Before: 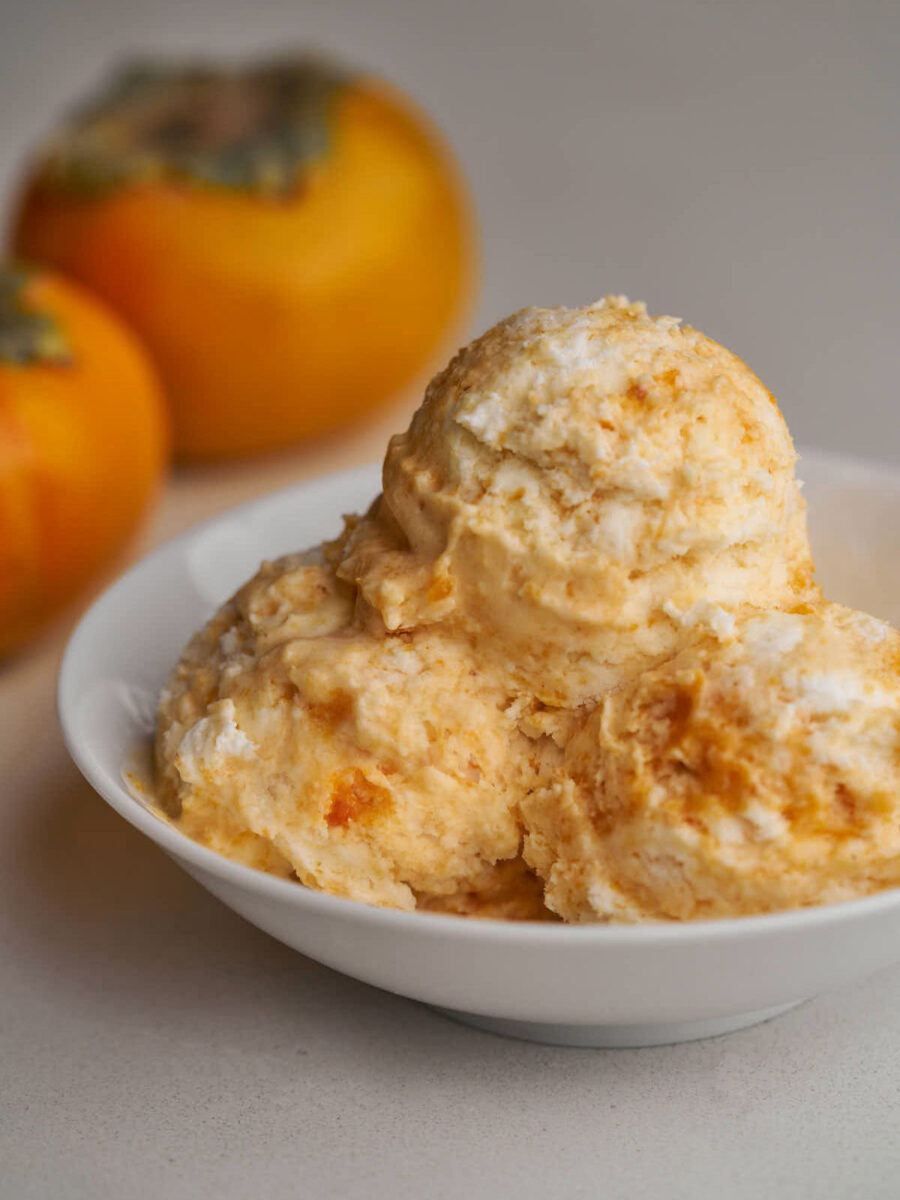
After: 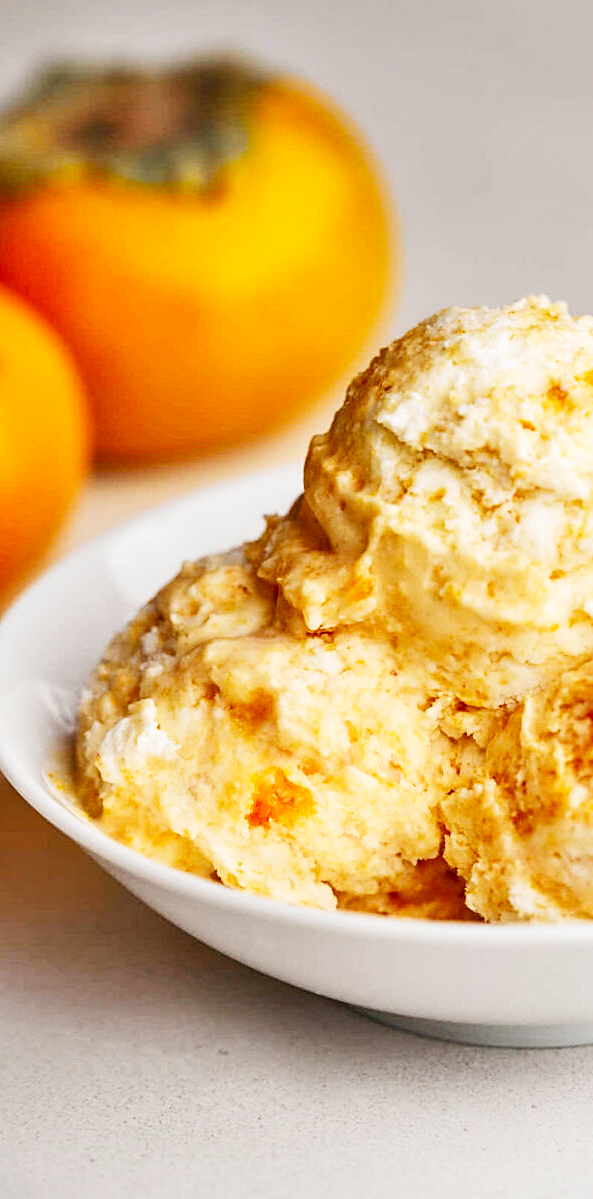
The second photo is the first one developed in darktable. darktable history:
shadows and highlights: radius 124.95, shadows 30.26, highlights -31.18, low approximation 0.01, soften with gaussian
crop and rotate: left 8.824%, right 25.271%
sharpen: on, module defaults
base curve: curves: ch0 [(0, 0.003) (0.001, 0.002) (0.006, 0.004) (0.02, 0.022) (0.048, 0.086) (0.094, 0.234) (0.162, 0.431) (0.258, 0.629) (0.385, 0.8) (0.548, 0.918) (0.751, 0.988) (1, 1)], preserve colors none
